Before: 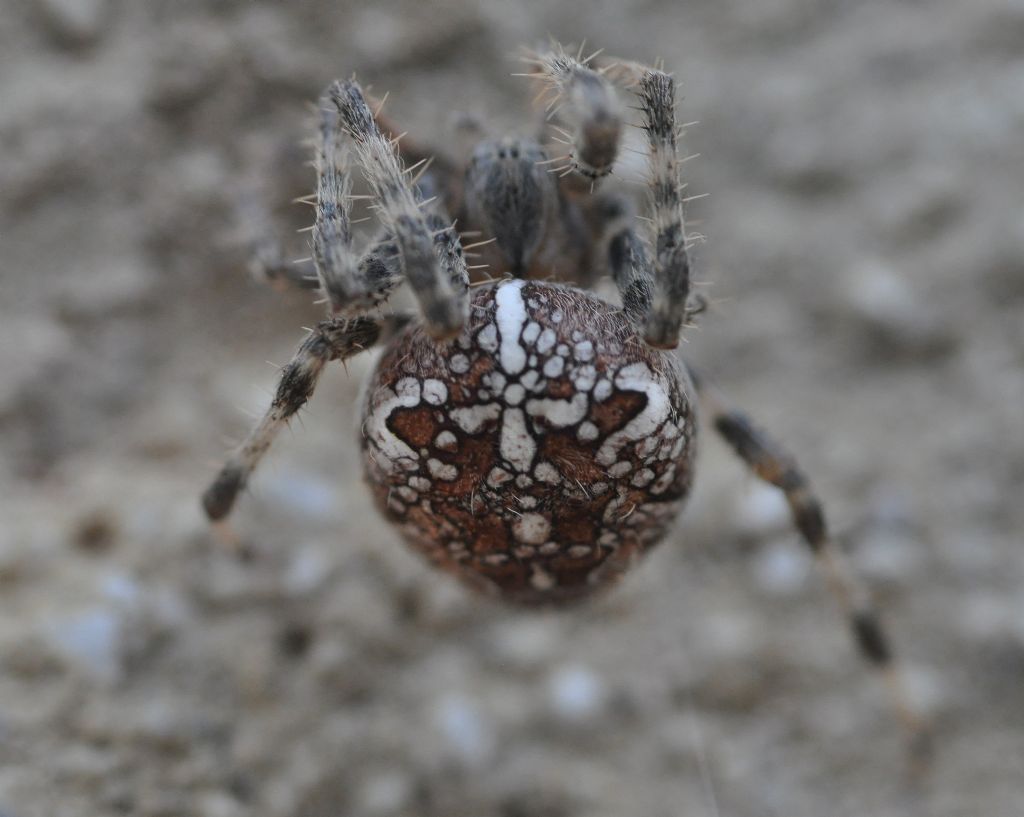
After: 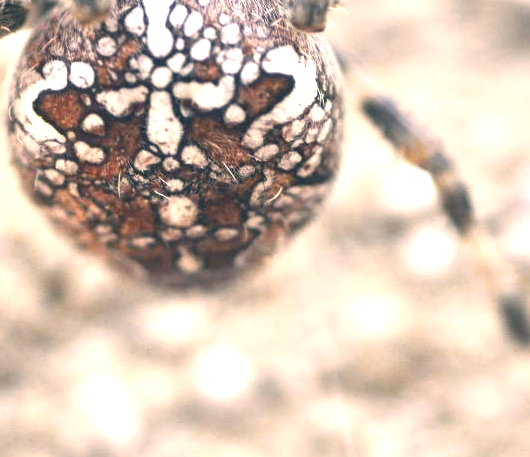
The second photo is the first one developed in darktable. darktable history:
crop: left 34.479%, top 38.822%, right 13.718%, bottom 5.172%
exposure: black level correction 0, exposure 2.088 EV, compensate exposure bias true, compensate highlight preservation false
color correction: highlights a* 10.32, highlights b* 14.66, shadows a* -9.59, shadows b* -15.02
tone equalizer: on, module defaults
